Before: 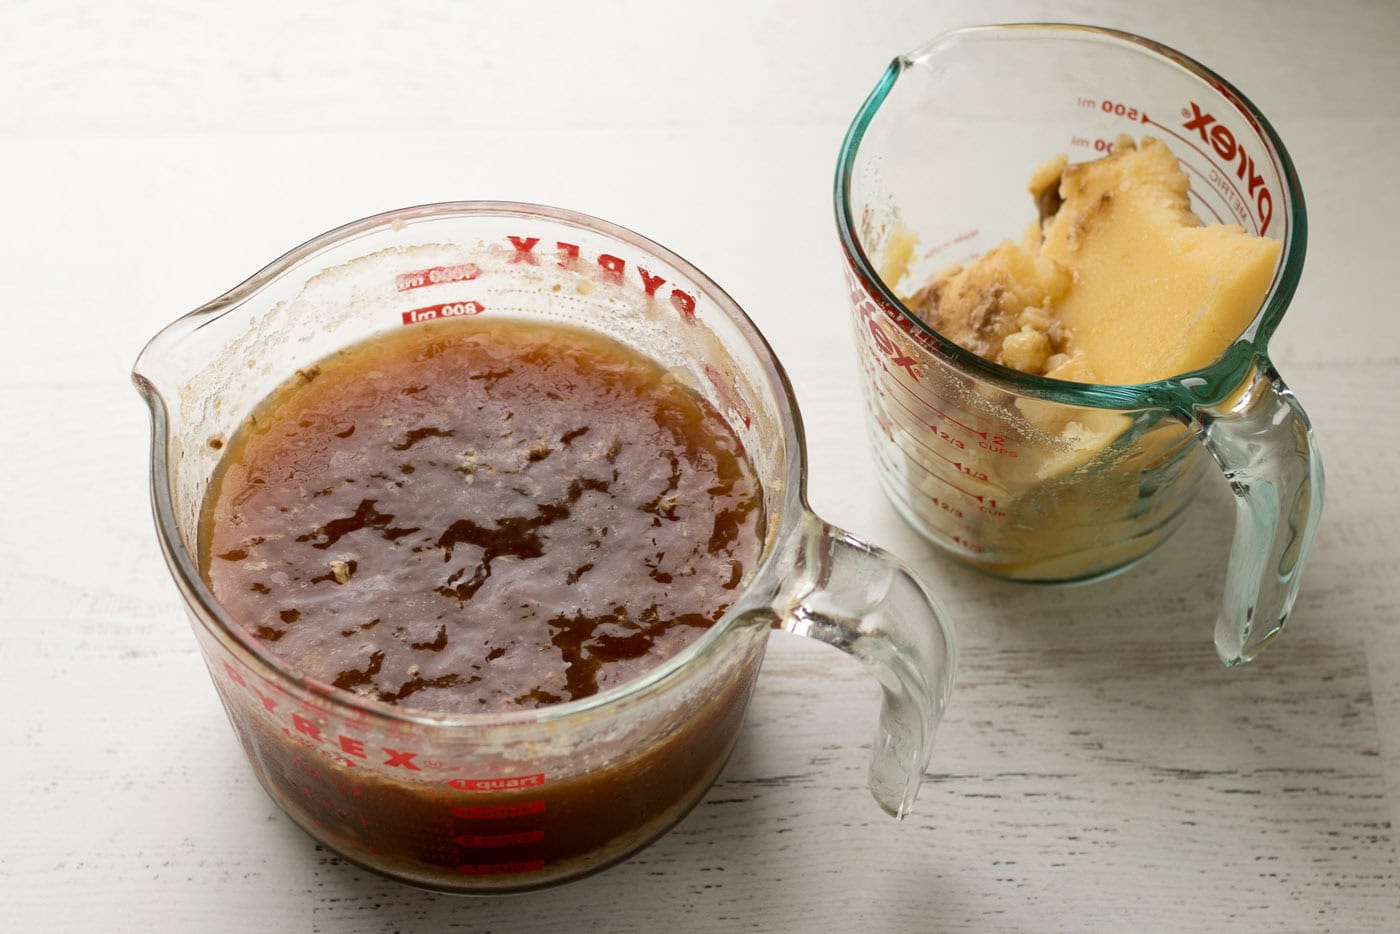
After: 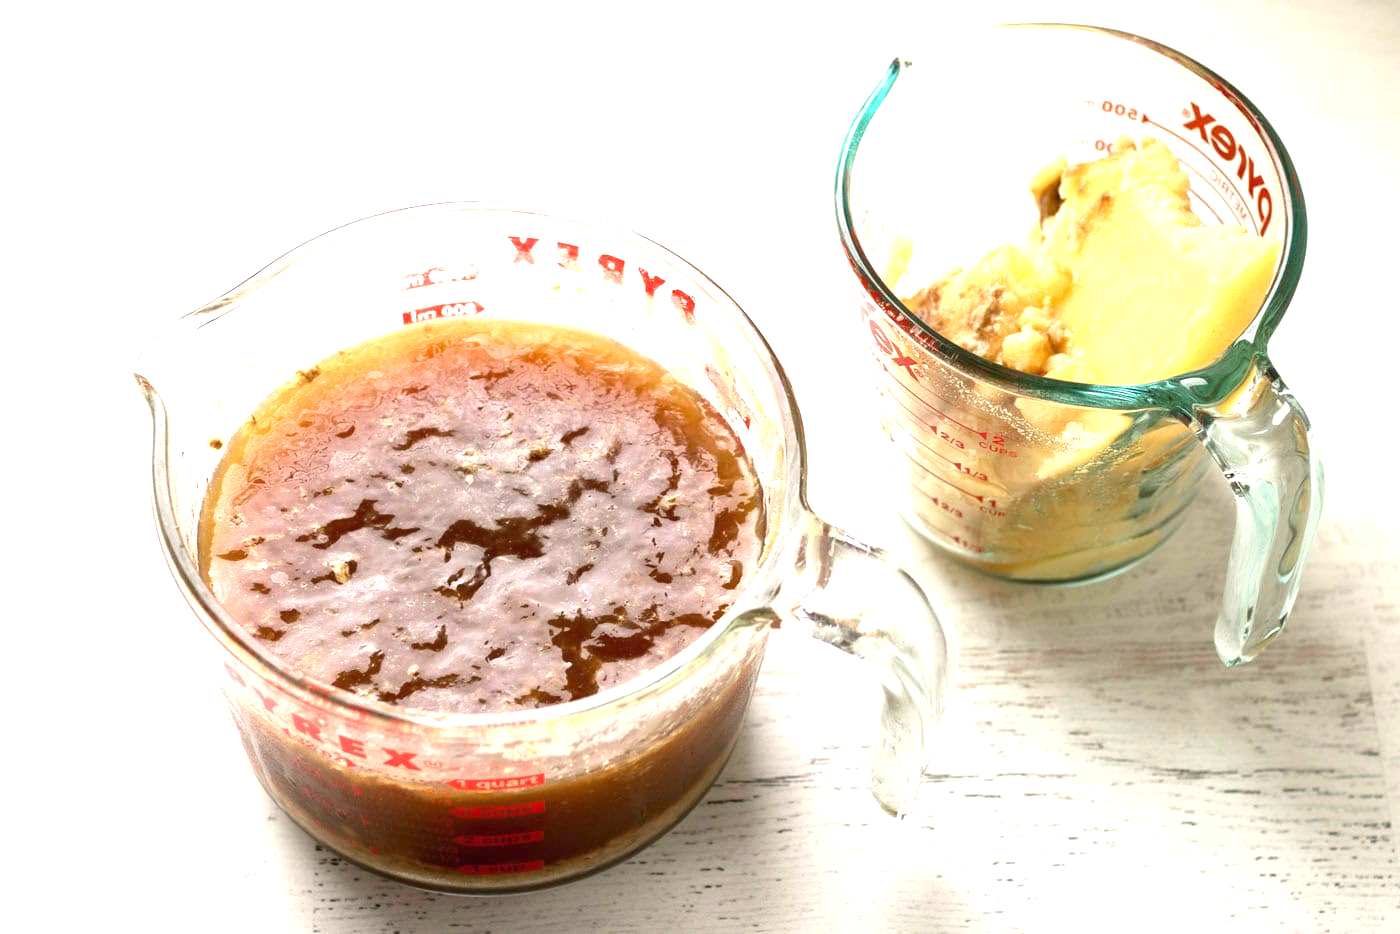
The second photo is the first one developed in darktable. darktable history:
exposure: black level correction 0, exposure 1.505 EV, compensate exposure bias true, compensate highlight preservation false
